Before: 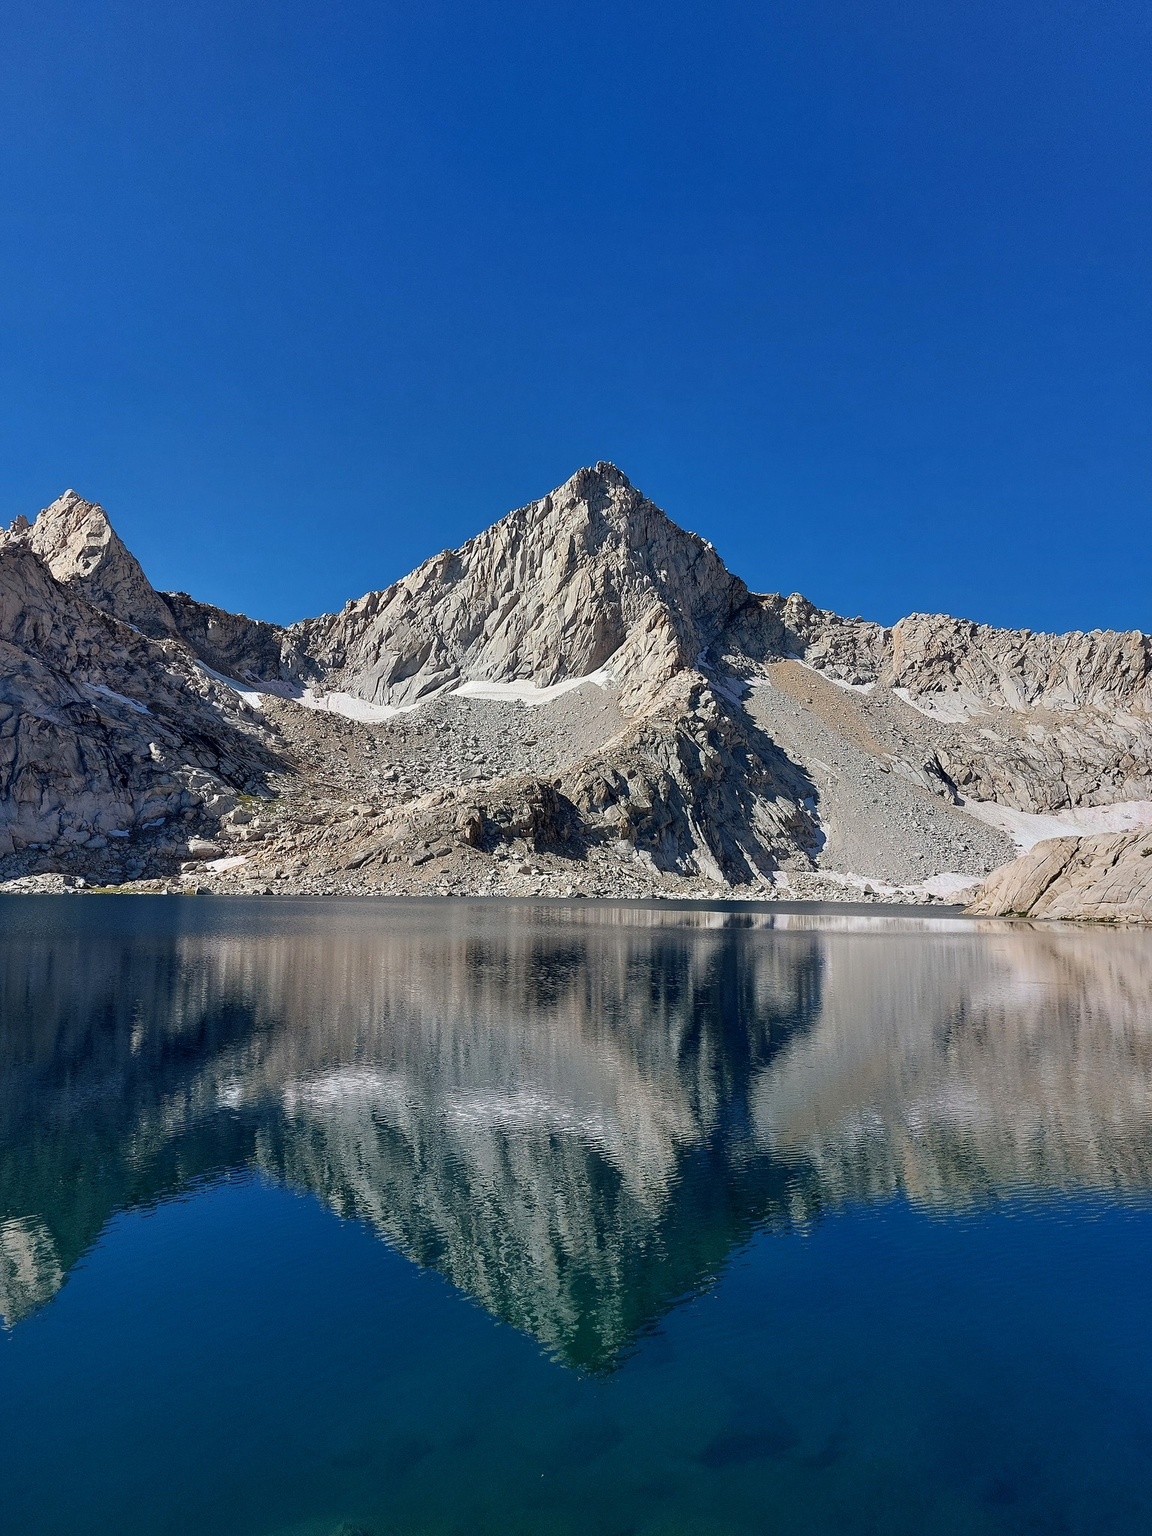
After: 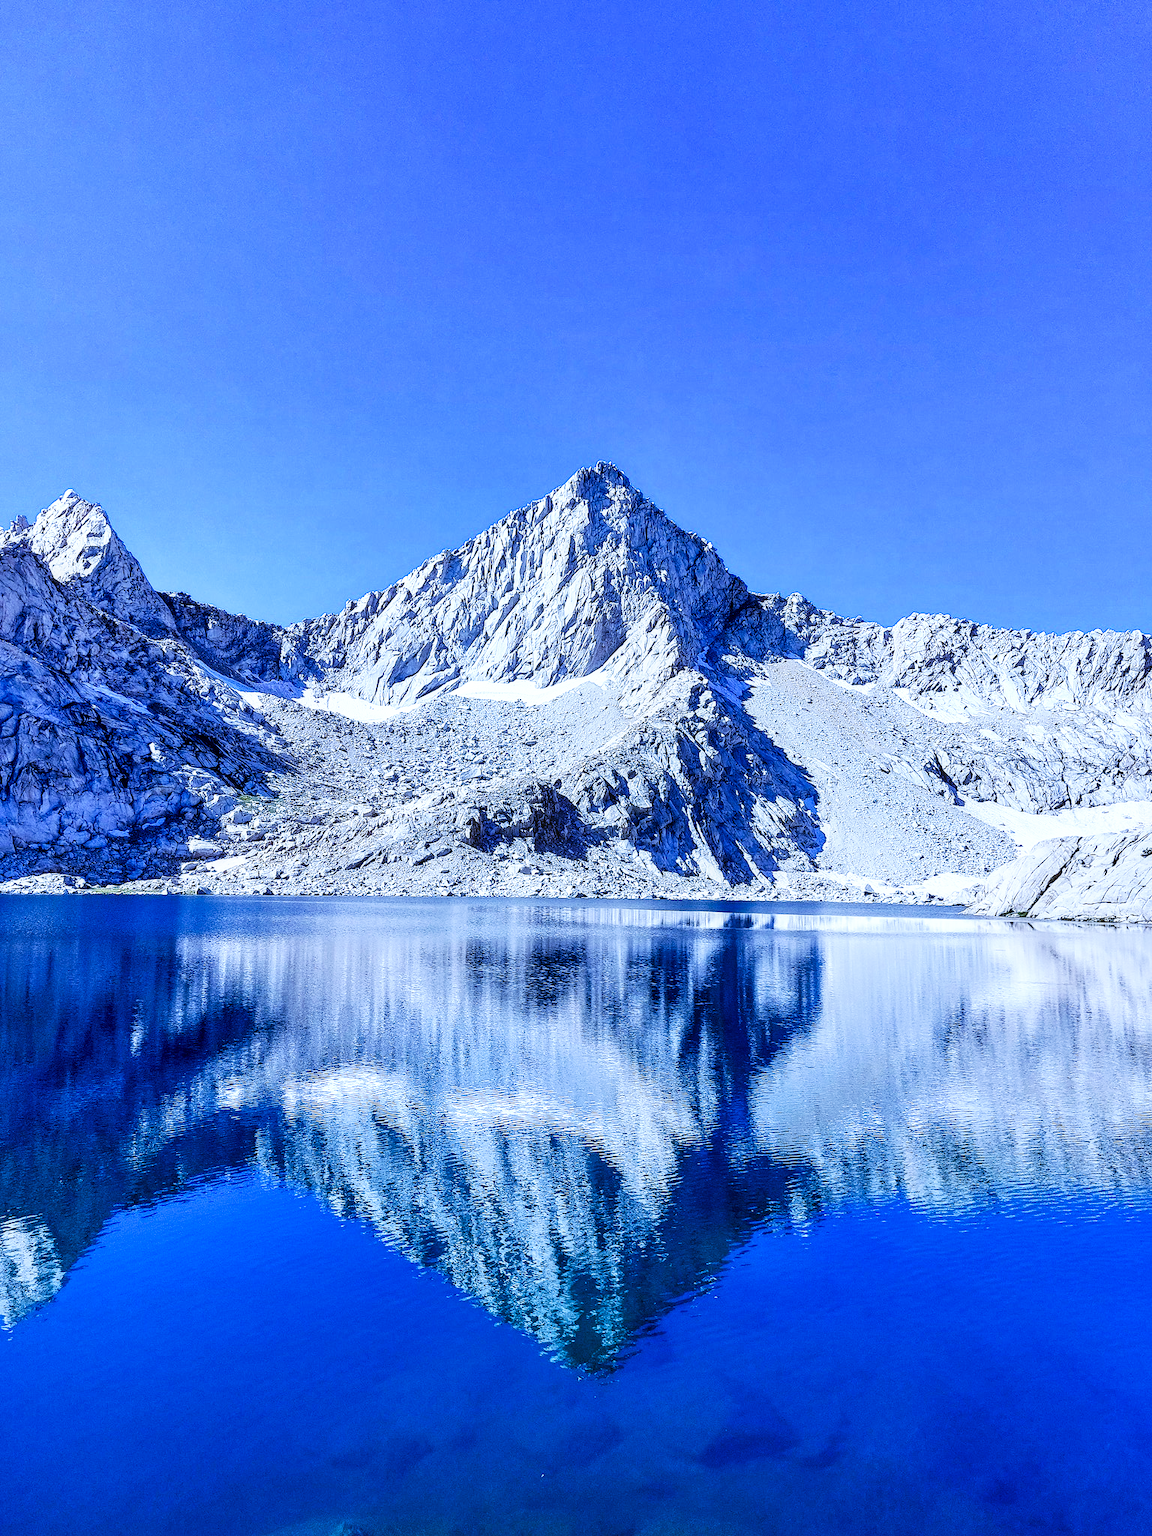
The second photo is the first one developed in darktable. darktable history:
base curve: curves: ch0 [(0, 0) (0.007, 0.004) (0.027, 0.03) (0.046, 0.07) (0.207, 0.54) (0.442, 0.872) (0.673, 0.972) (1, 1)], preserve colors none
local contrast: on, module defaults
white balance: red 0.766, blue 1.537
